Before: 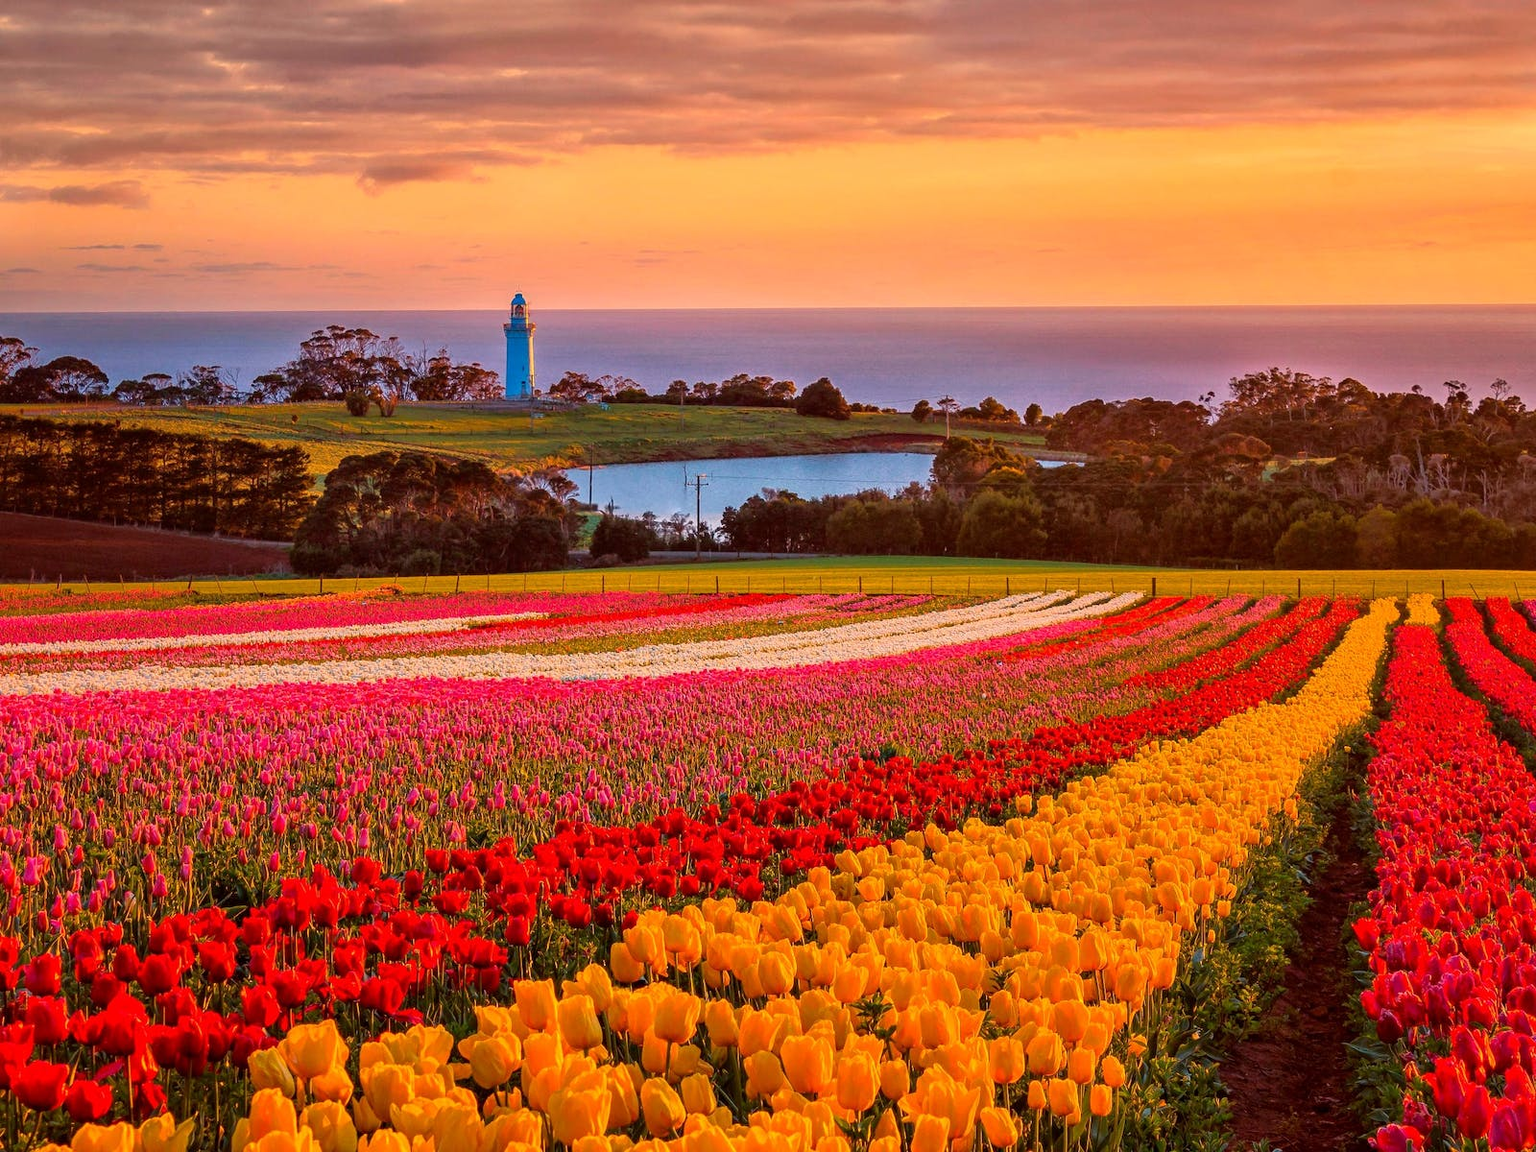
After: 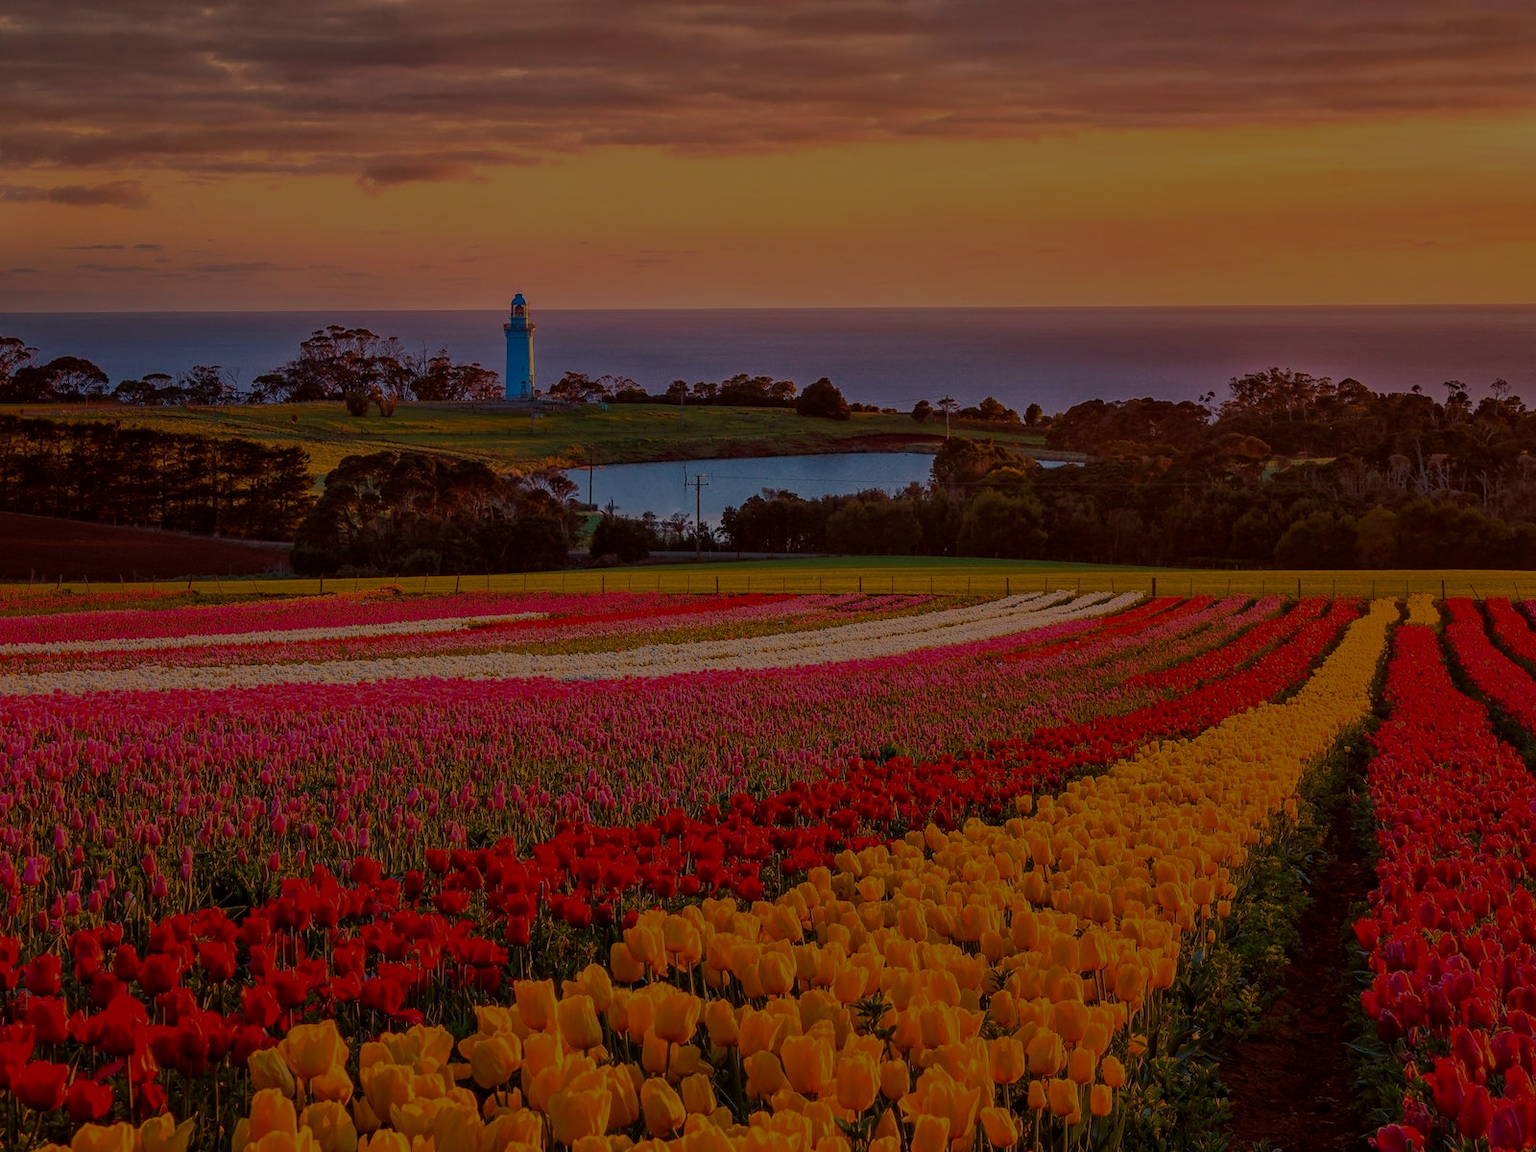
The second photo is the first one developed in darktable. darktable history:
exposure: exposure -1.995 EV, compensate exposure bias true, compensate highlight preservation false
